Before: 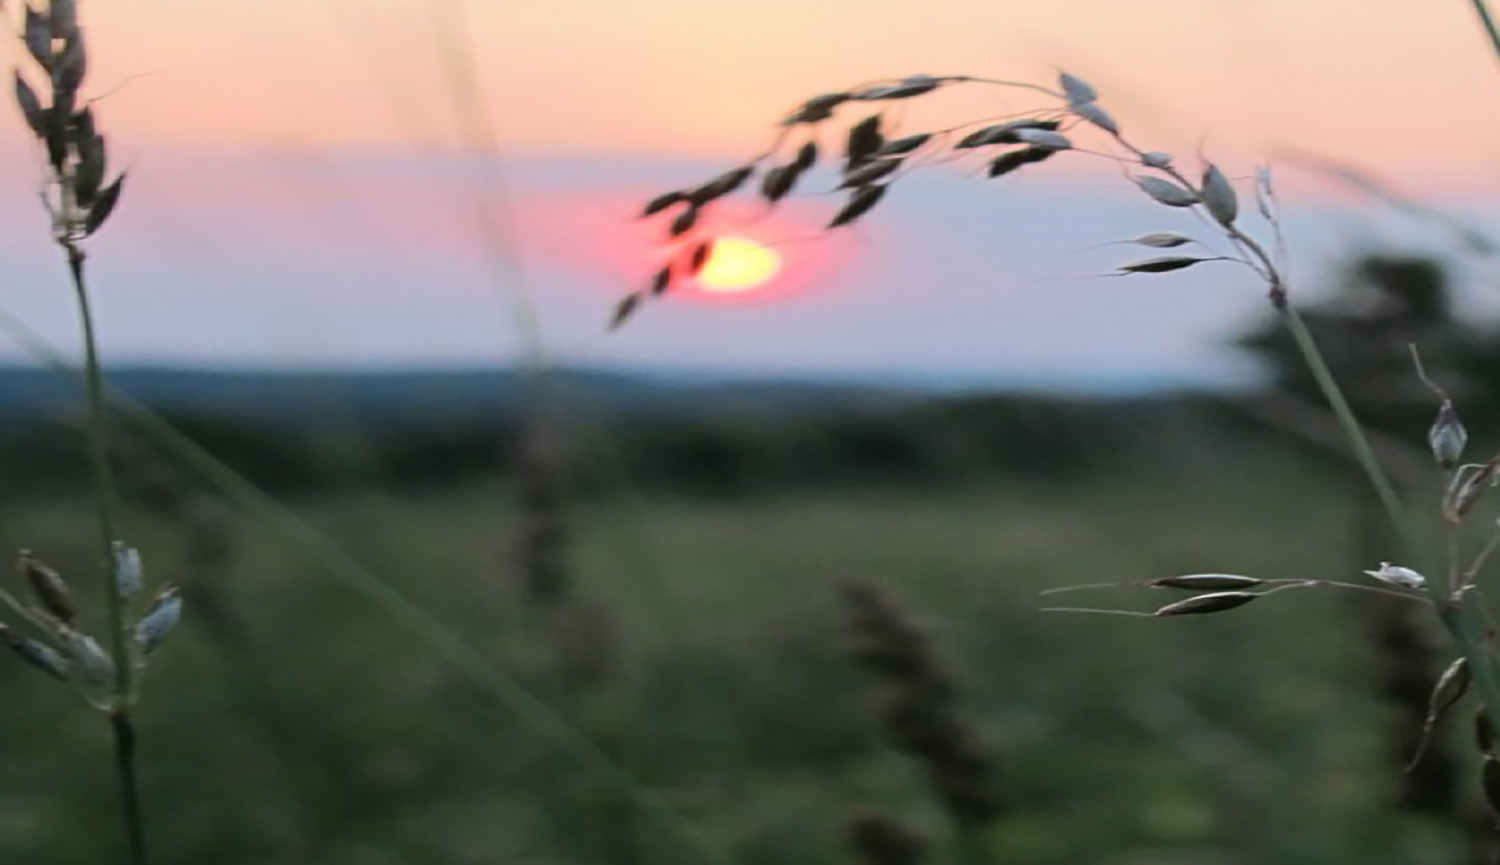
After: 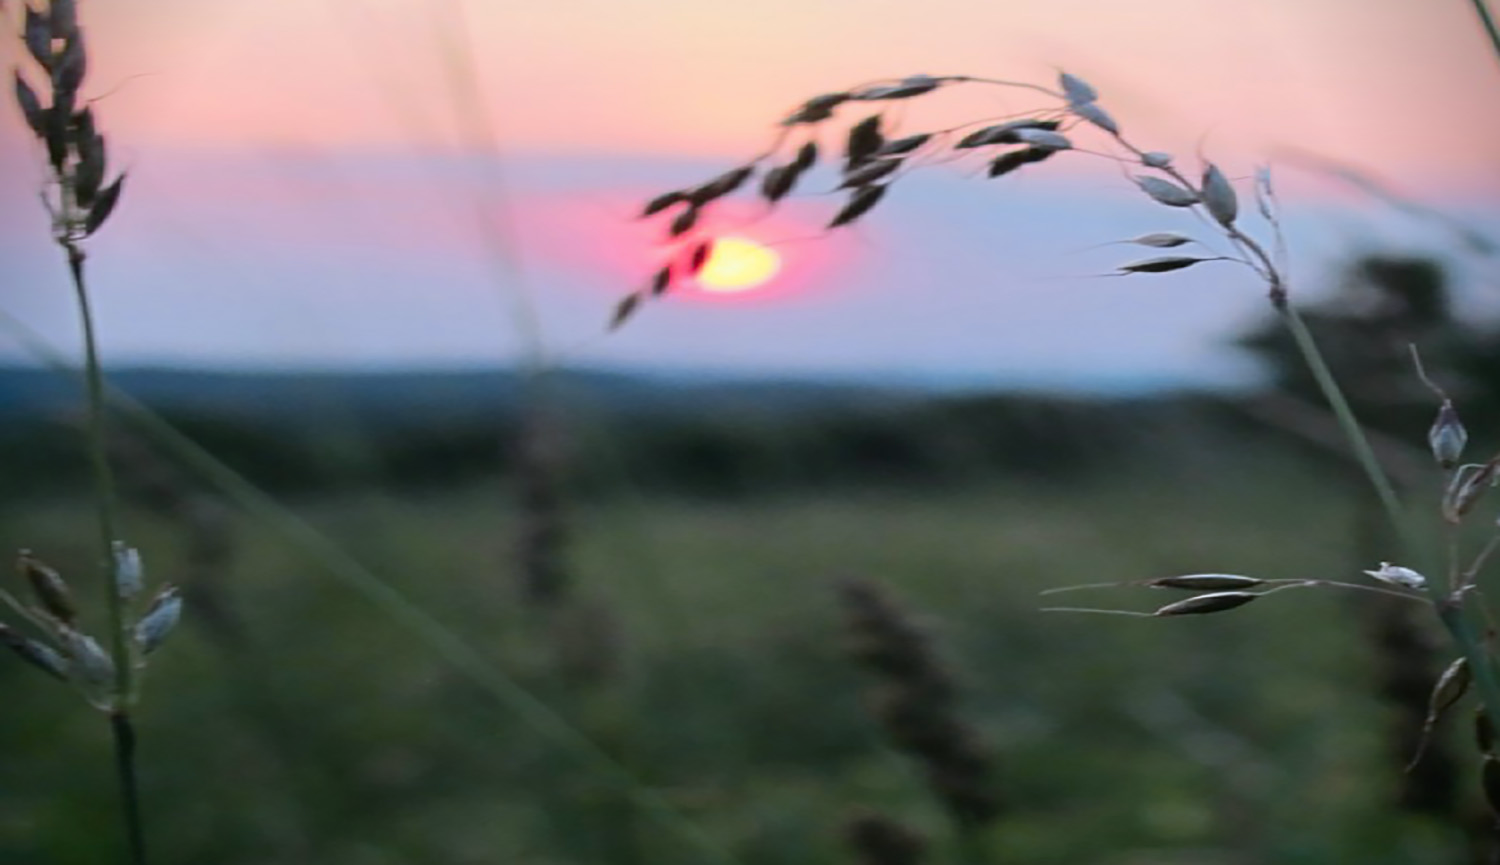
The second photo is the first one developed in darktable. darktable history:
vignetting: fall-off start 87.58%, fall-off radius 25.97%, saturation 0.385
exposure: exposure -0.044 EV, compensate highlight preservation false
color zones: curves: ch1 [(0.235, 0.558) (0.75, 0.5)]; ch2 [(0.25, 0.462) (0.749, 0.457)]
color calibration: illuminant as shot in camera, x 0.358, y 0.373, temperature 4628.91 K, saturation algorithm version 1 (2020)
